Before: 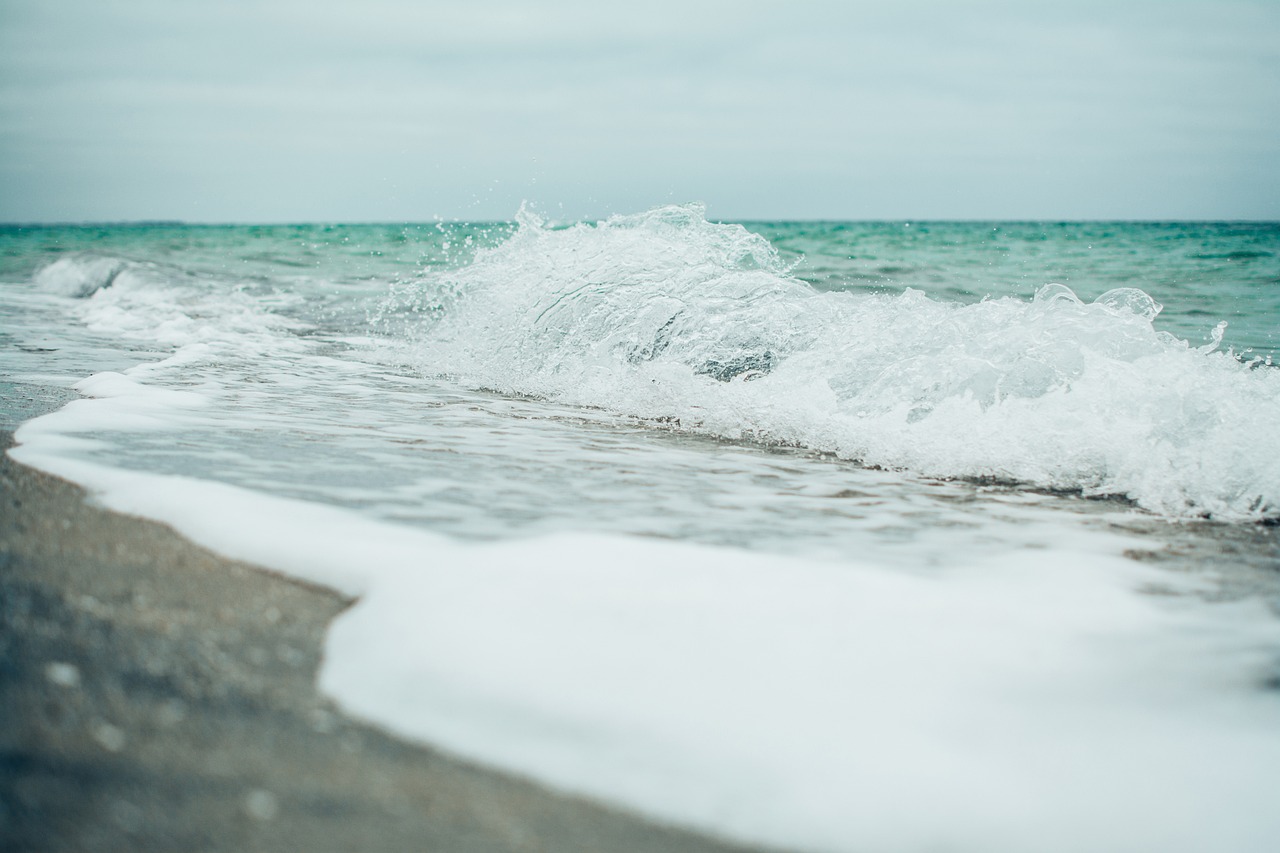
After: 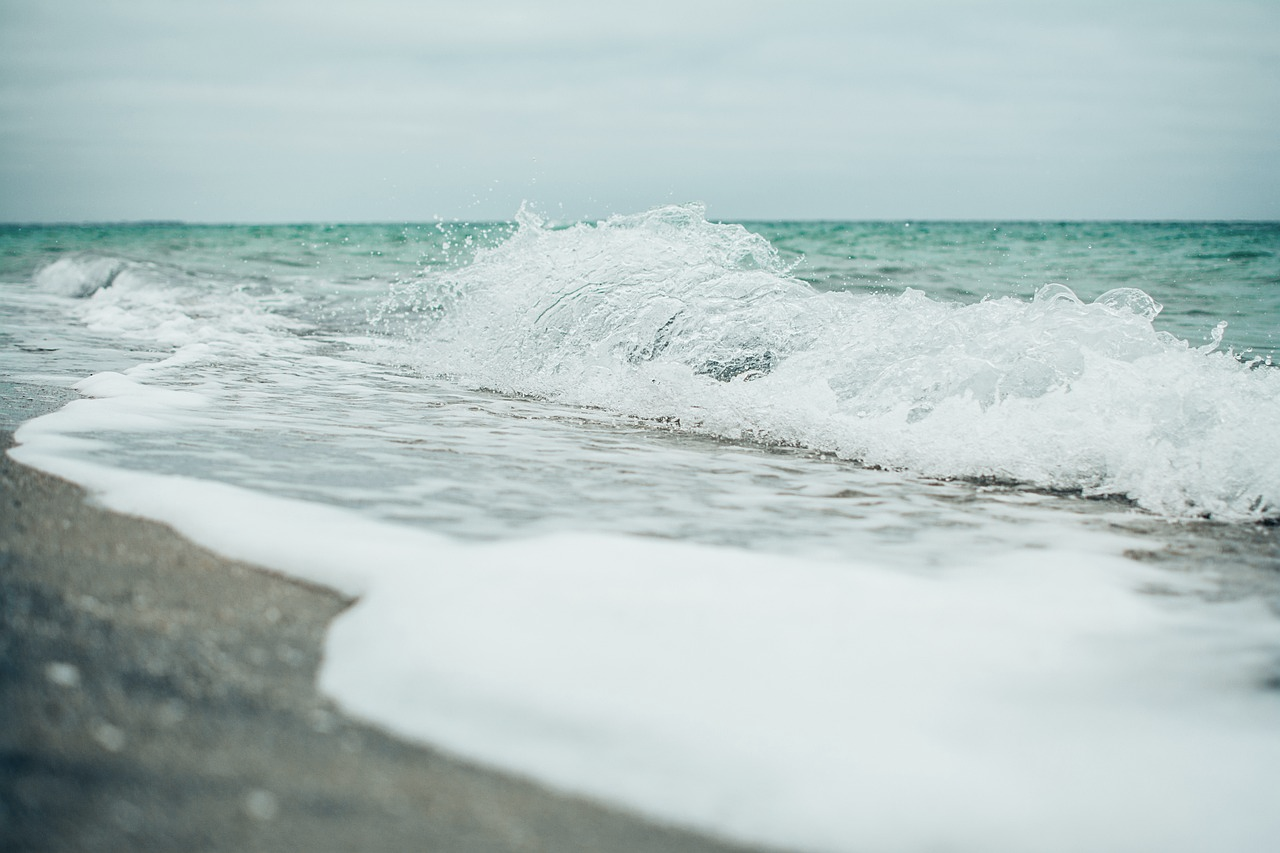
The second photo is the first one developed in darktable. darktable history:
sharpen: amount 0.201
contrast brightness saturation: saturation -0.166
